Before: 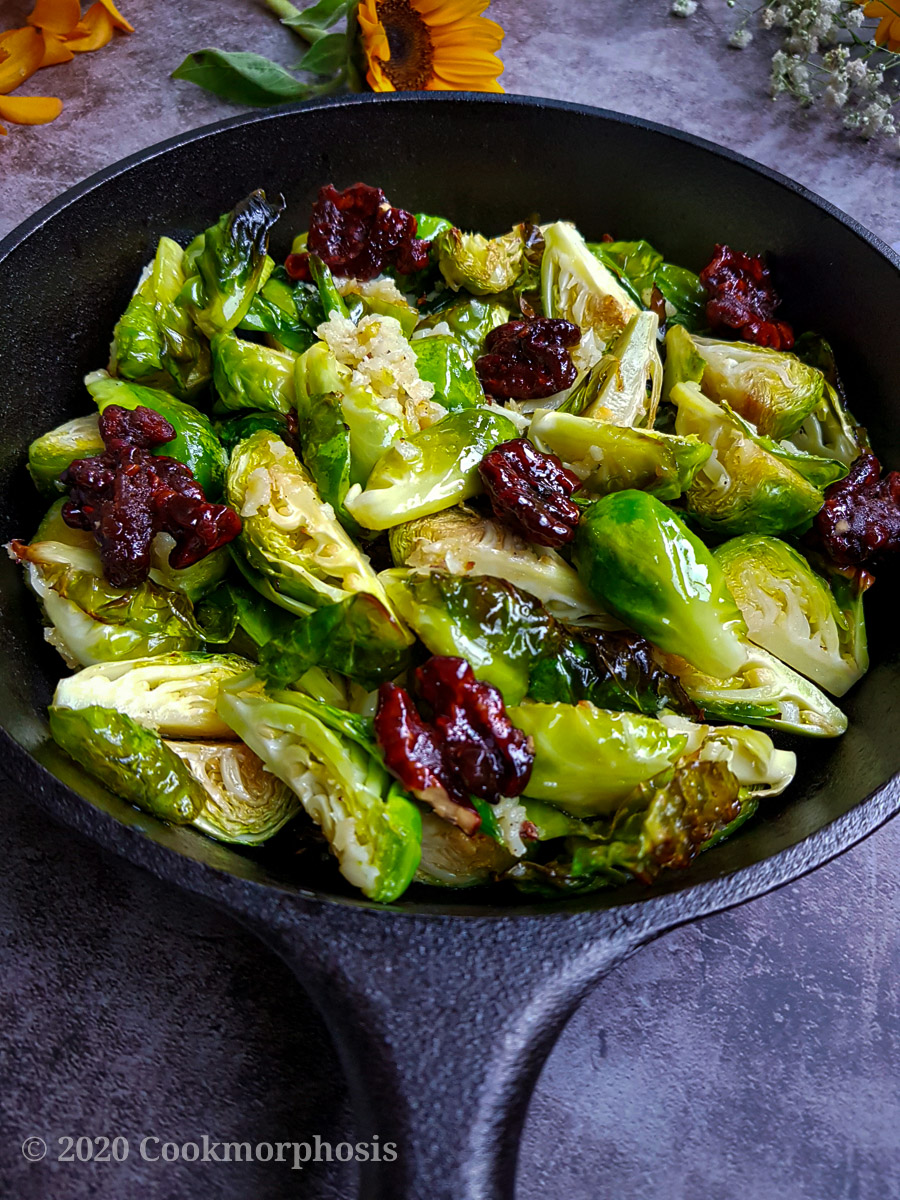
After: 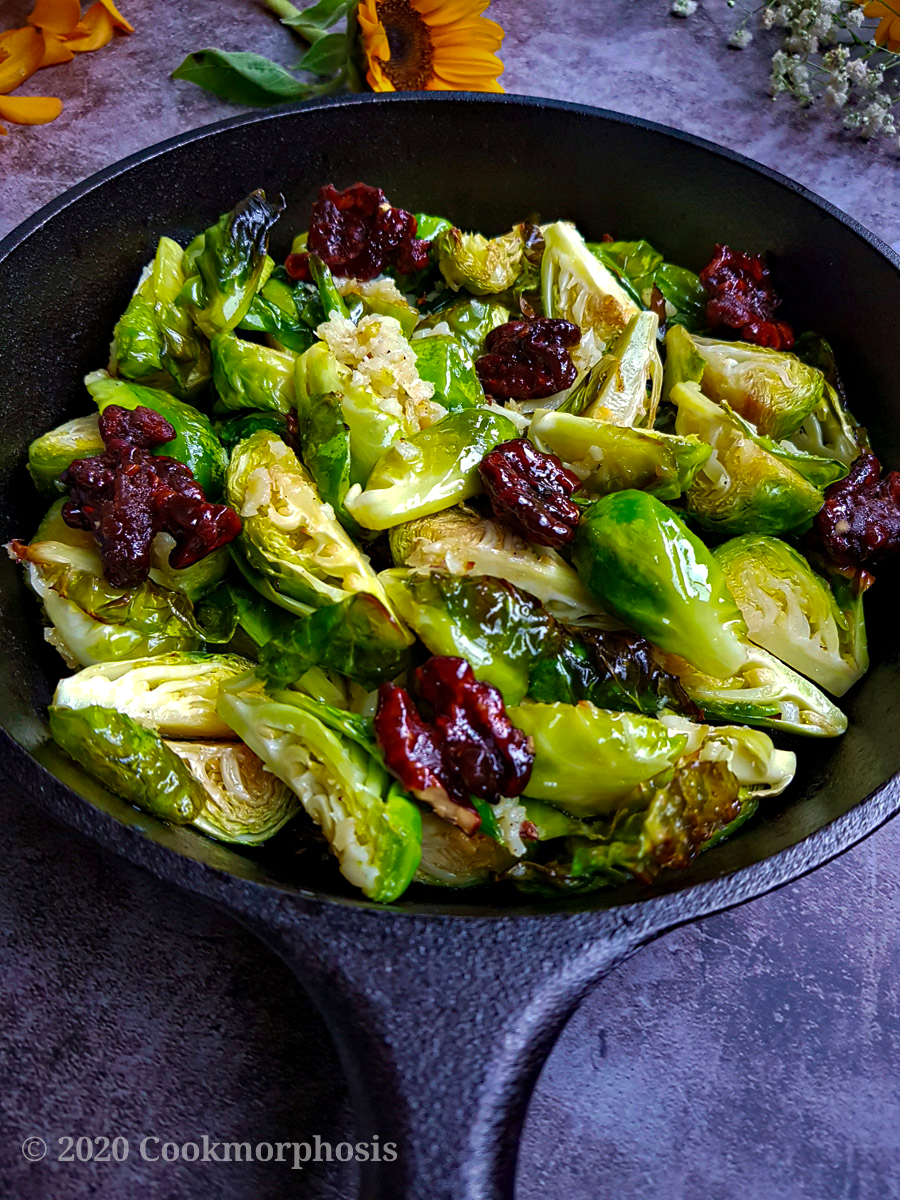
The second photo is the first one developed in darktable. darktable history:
haze removal: strength 0.29, distance 0.25, compatibility mode true, adaptive false
velvia: strength 15%
